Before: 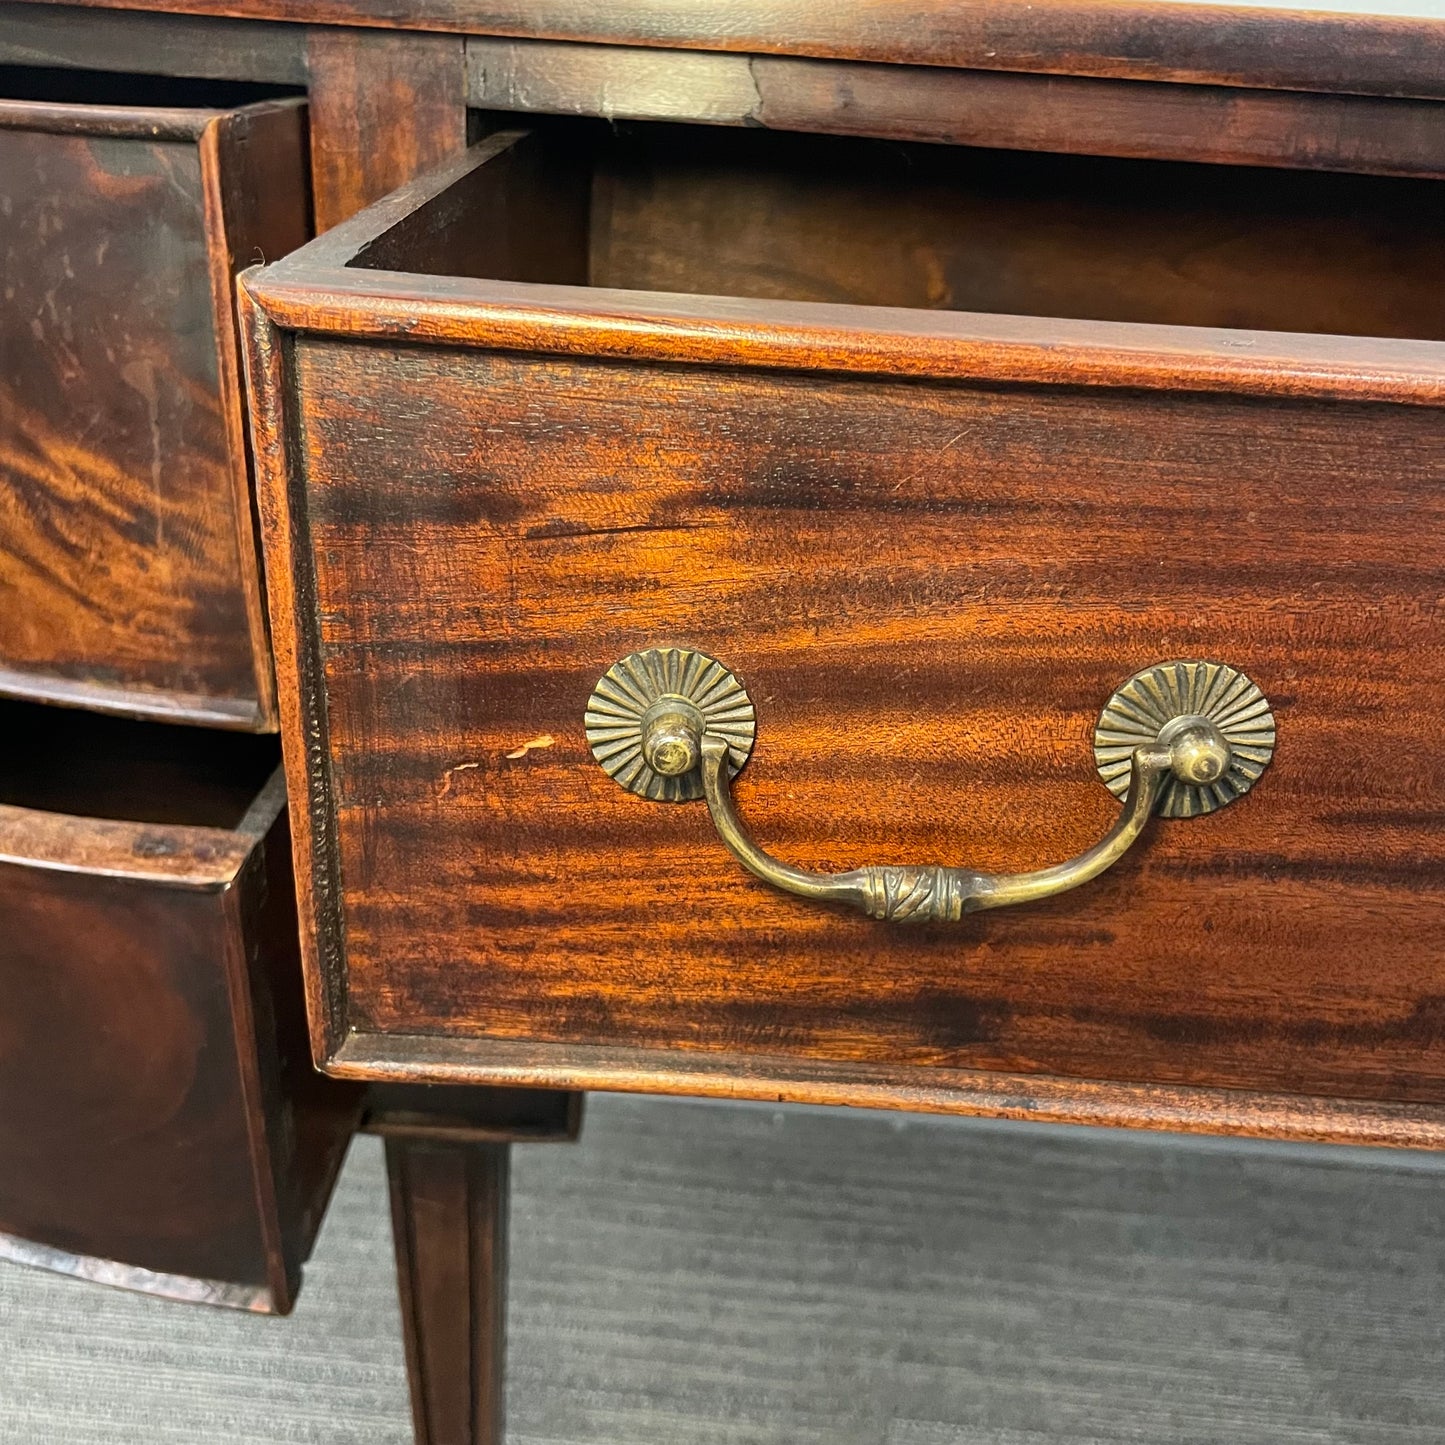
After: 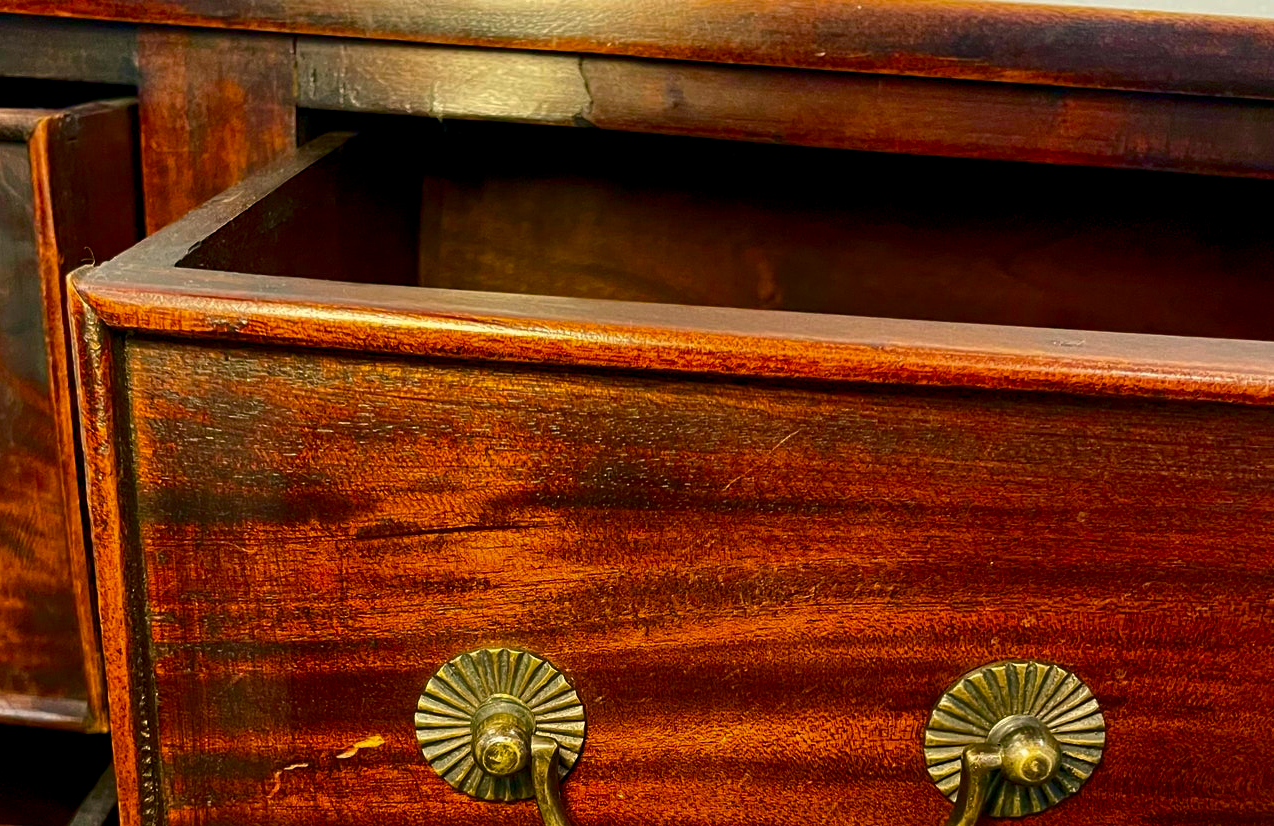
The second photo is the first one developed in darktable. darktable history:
crop and rotate: left 11.812%, bottom 42.776%
contrast brightness saturation: brightness -0.25, saturation 0.2
color balance rgb: shadows lift › chroma 3%, shadows lift › hue 240.84°, highlights gain › chroma 3%, highlights gain › hue 73.2°, global offset › luminance -0.5%, perceptual saturation grading › global saturation 20%, perceptual saturation grading › highlights -25%, perceptual saturation grading › shadows 50%, global vibrance 25.26%
